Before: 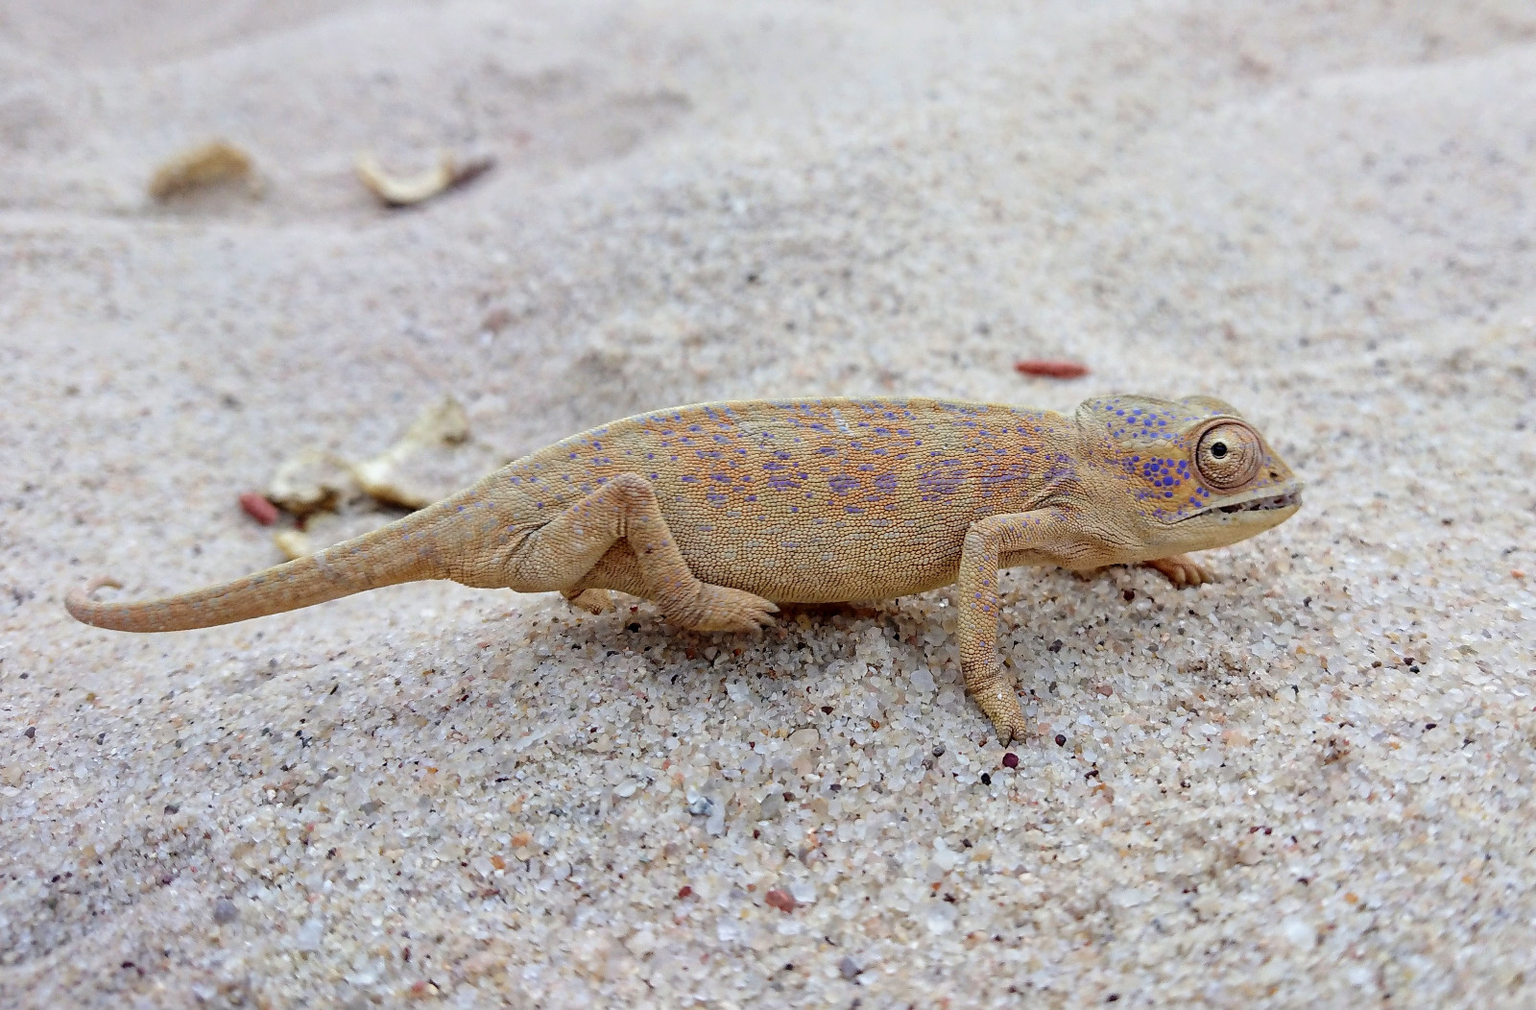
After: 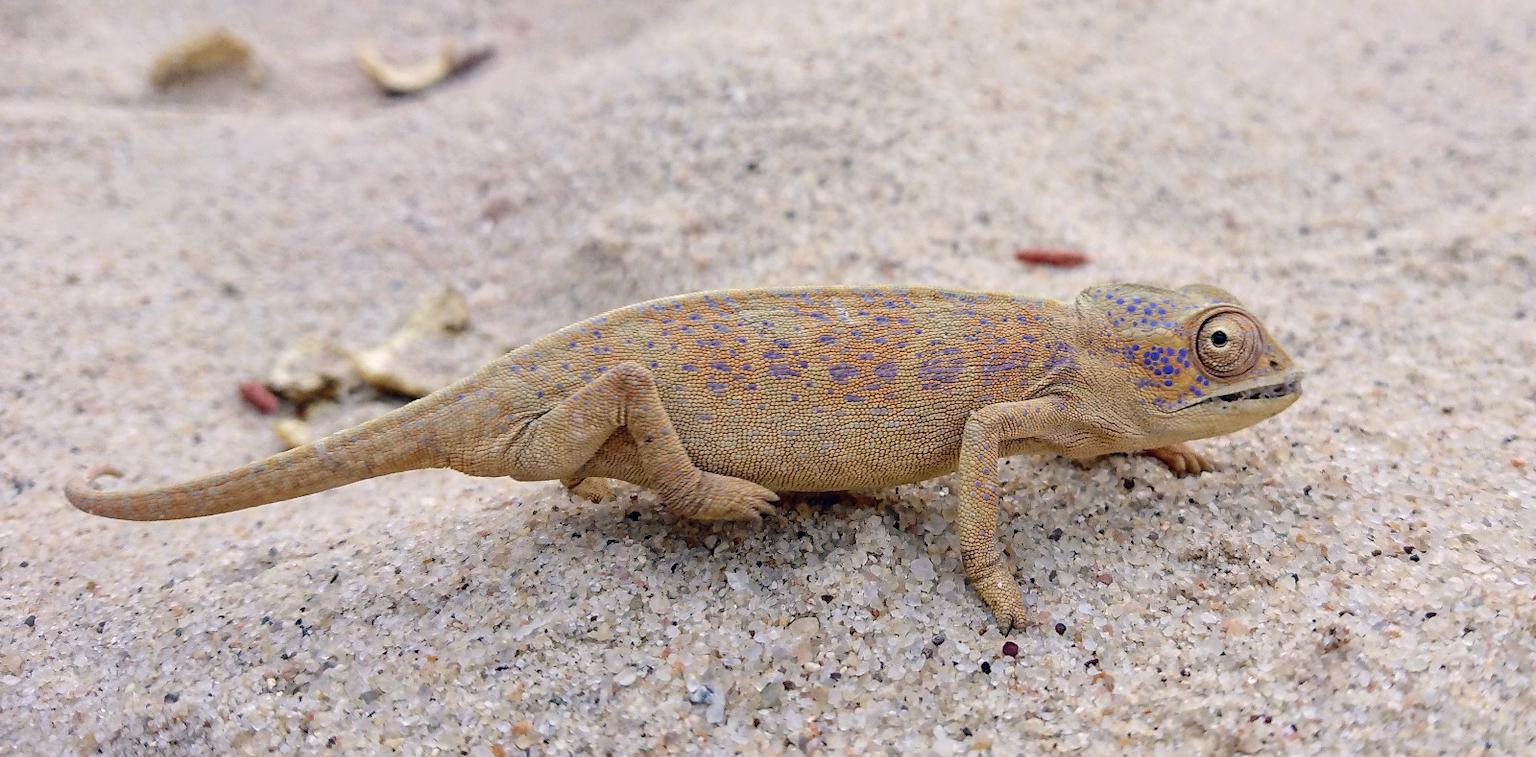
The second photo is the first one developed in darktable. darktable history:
crop: top 11.038%, bottom 13.962%
color correction: highlights a* 5.38, highlights b* 5.3, shadows a* -4.26, shadows b* -5.11
